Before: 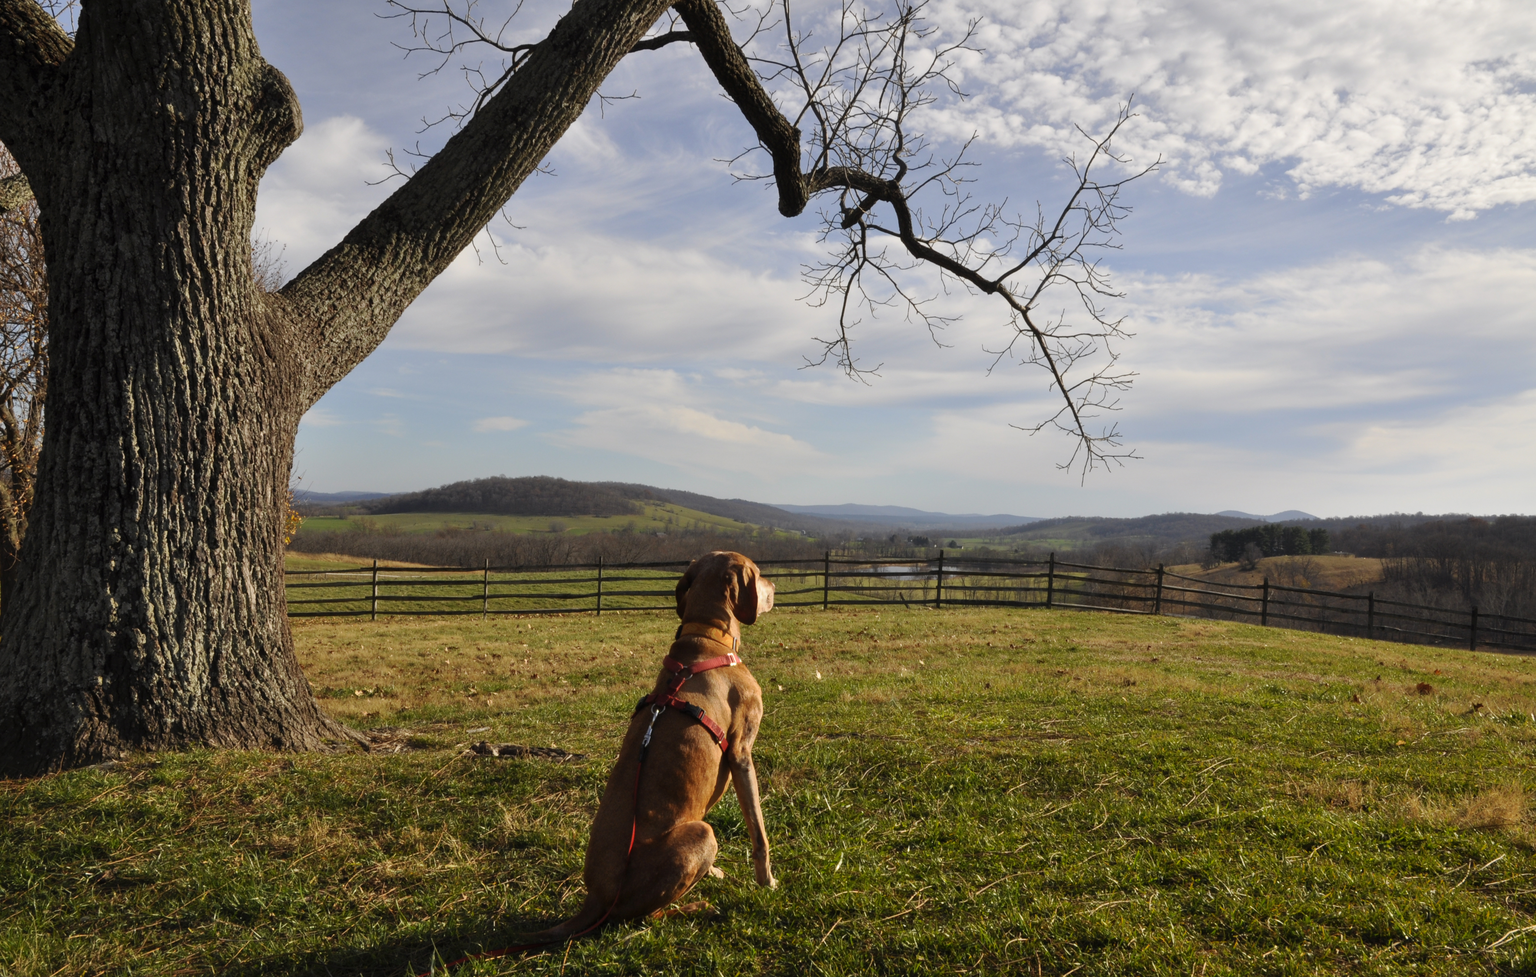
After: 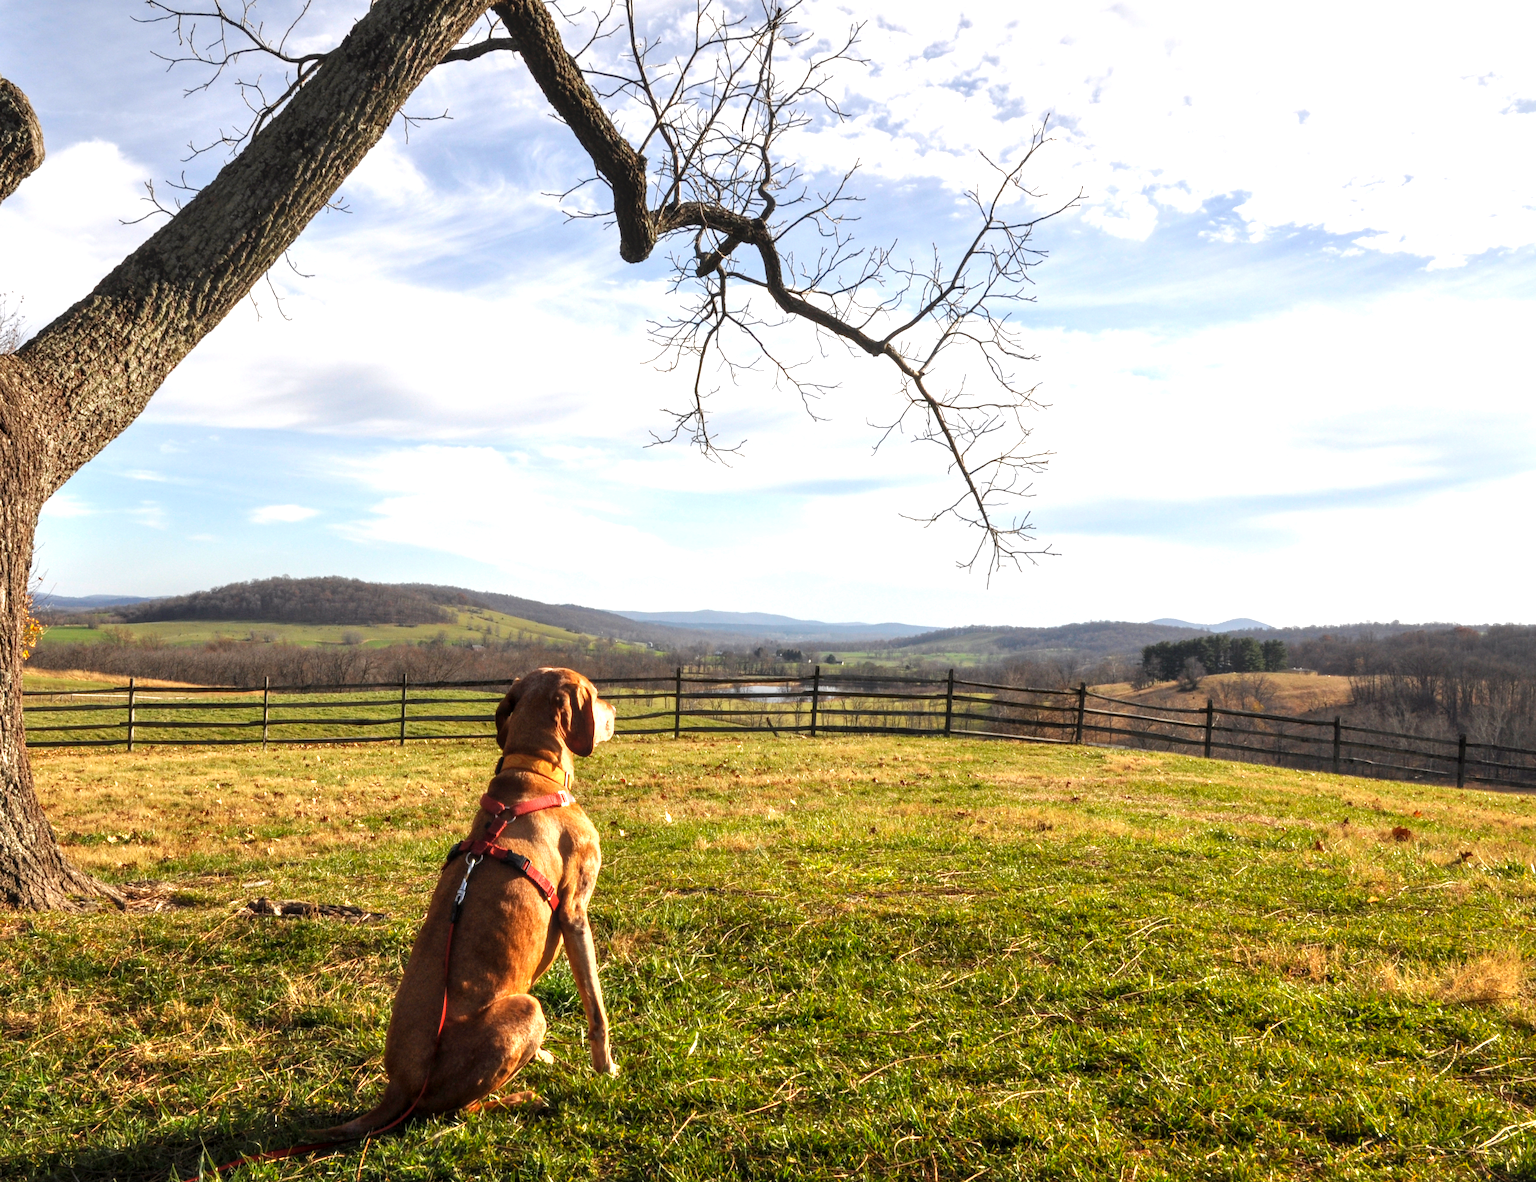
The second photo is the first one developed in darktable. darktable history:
shadows and highlights: radius 125.11, shadows 21.28, highlights -22.2, low approximation 0.01
exposure: black level correction 0, exposure 1.095 EV, compensate highlight preservation false
crop: left 17.352%, bottom 0.029%
local contrast: on, module defaults
